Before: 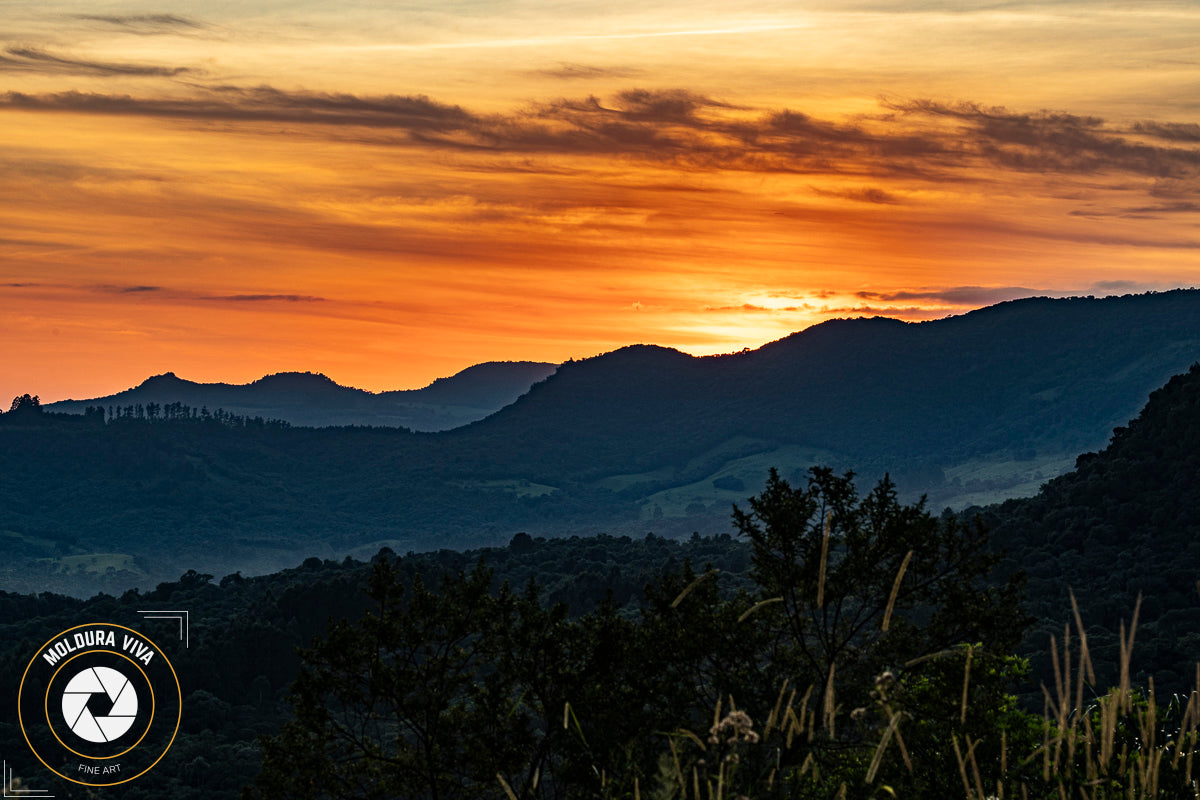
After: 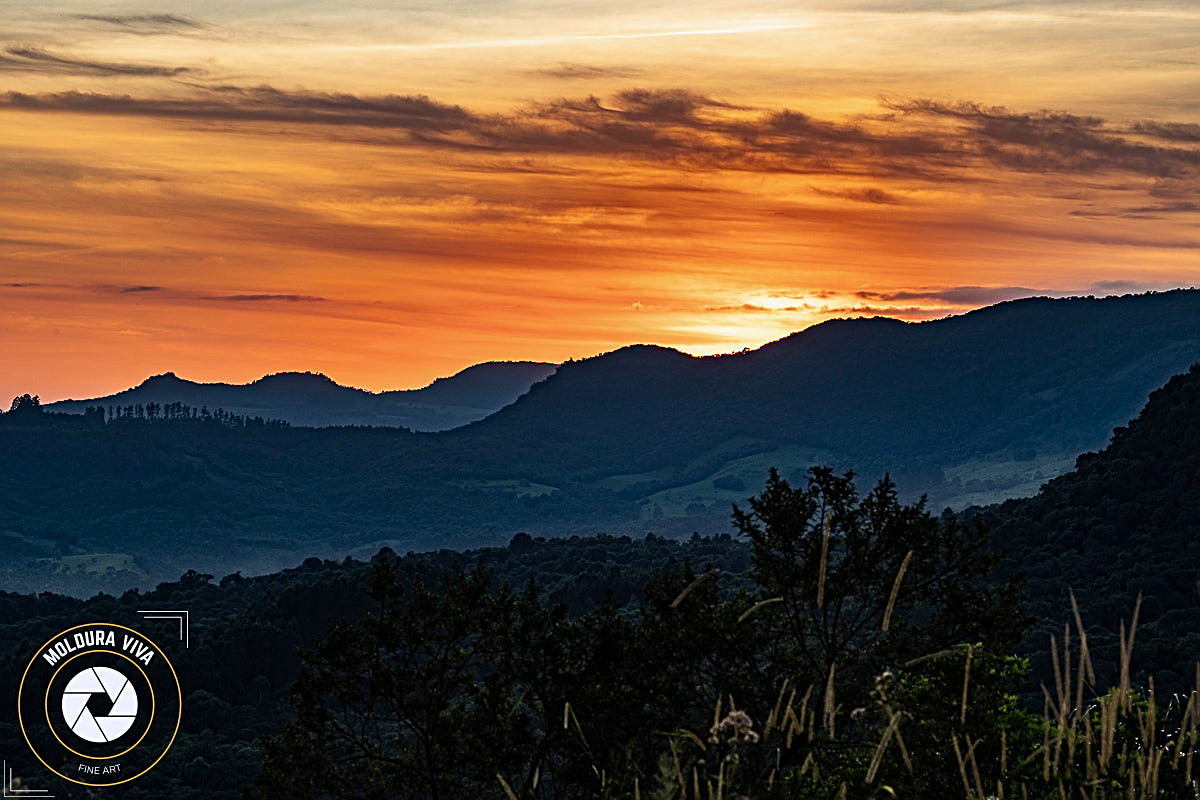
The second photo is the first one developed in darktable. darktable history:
color calibration: illuminant as shot in camera, x 0.358, y 0.373, temperature 4628.91 K
sharpen: on, module defaults
base curve: curves: ch0 [(0, 0) (0.303, 0.277) (1, 1)]
